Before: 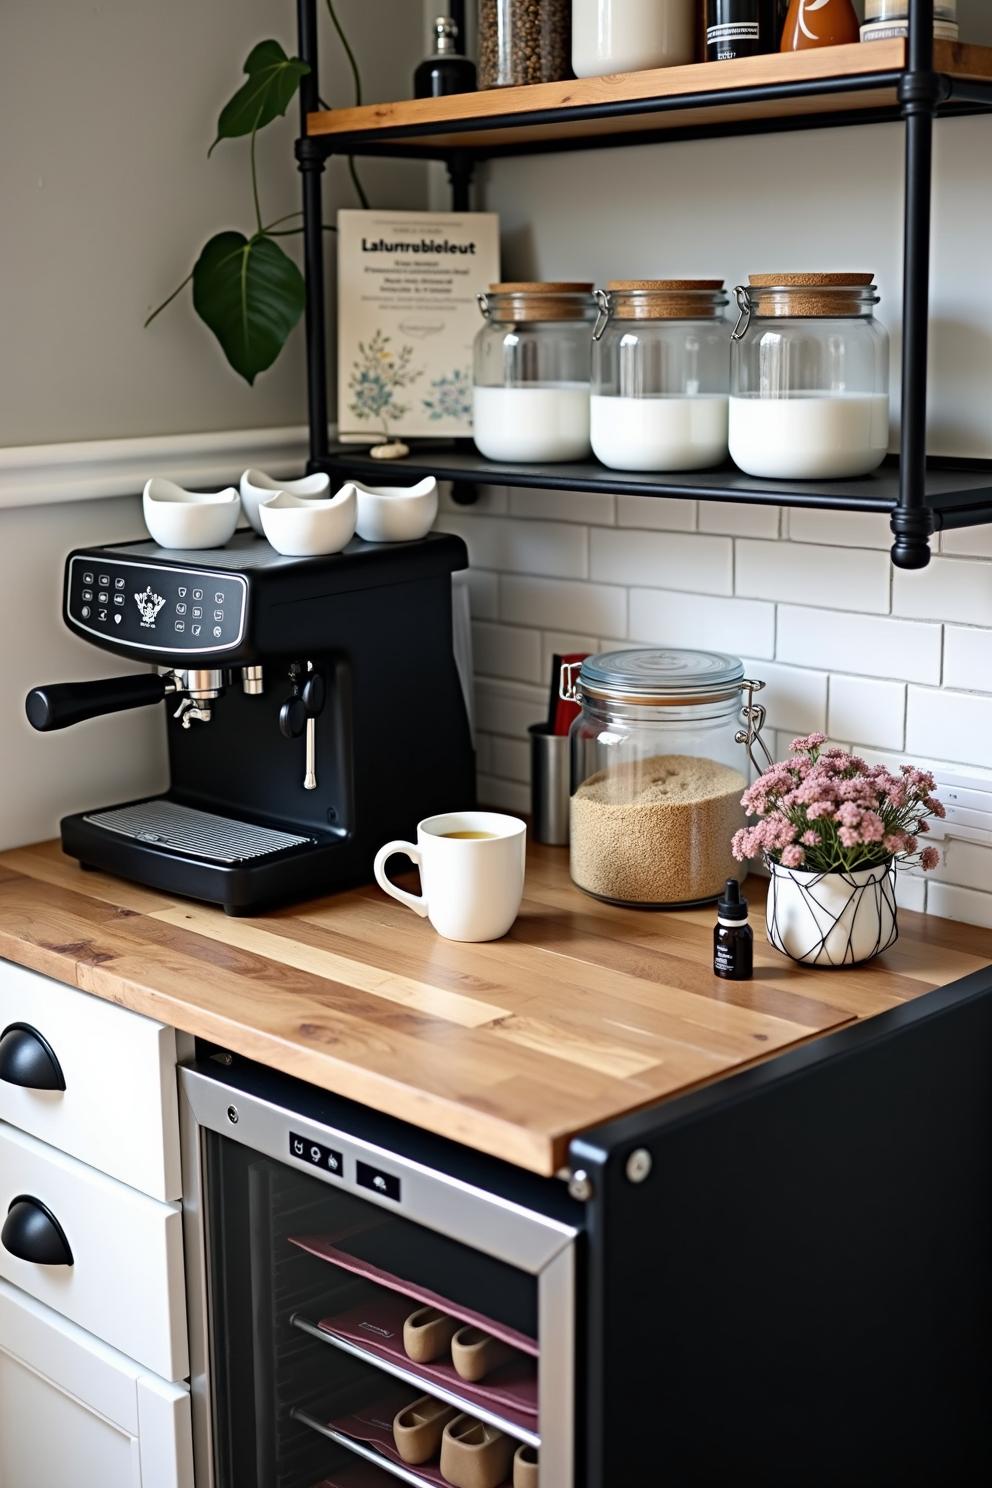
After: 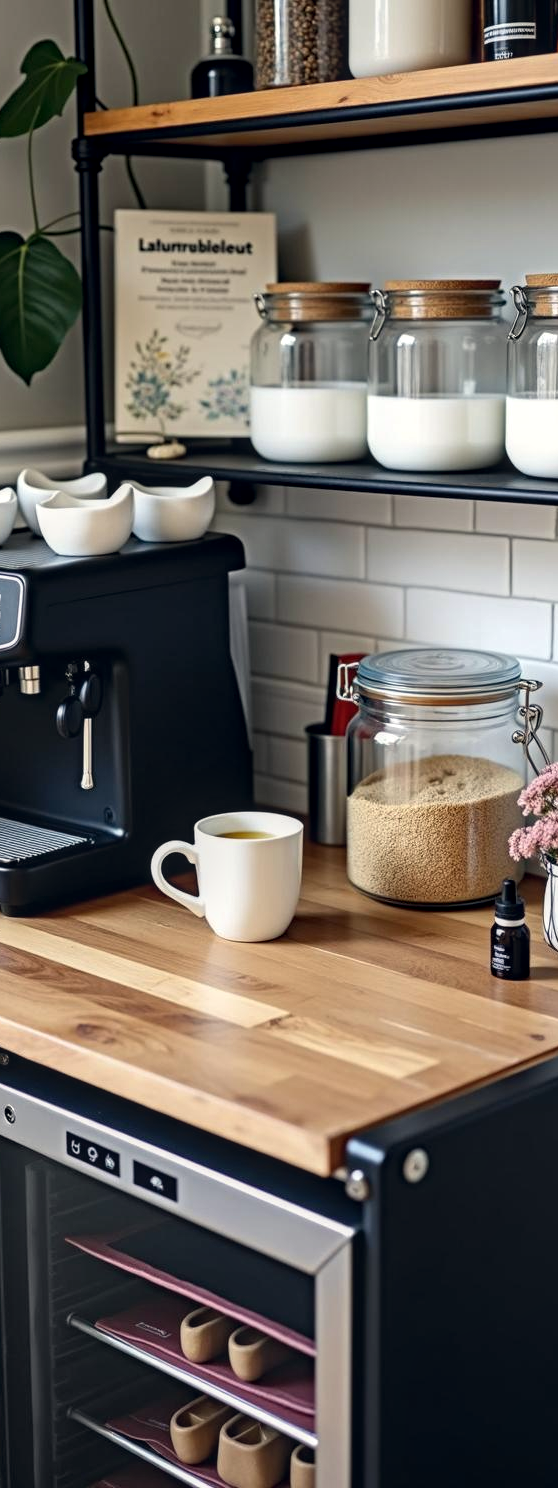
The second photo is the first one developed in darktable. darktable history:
color correction: highlights a* 0.207, highlights b* 2.7, shadows a* -0.874, shadows b* -4.78
crop and rotate: left 22.516%, right 21.234%
local contrast: on, module defaults
